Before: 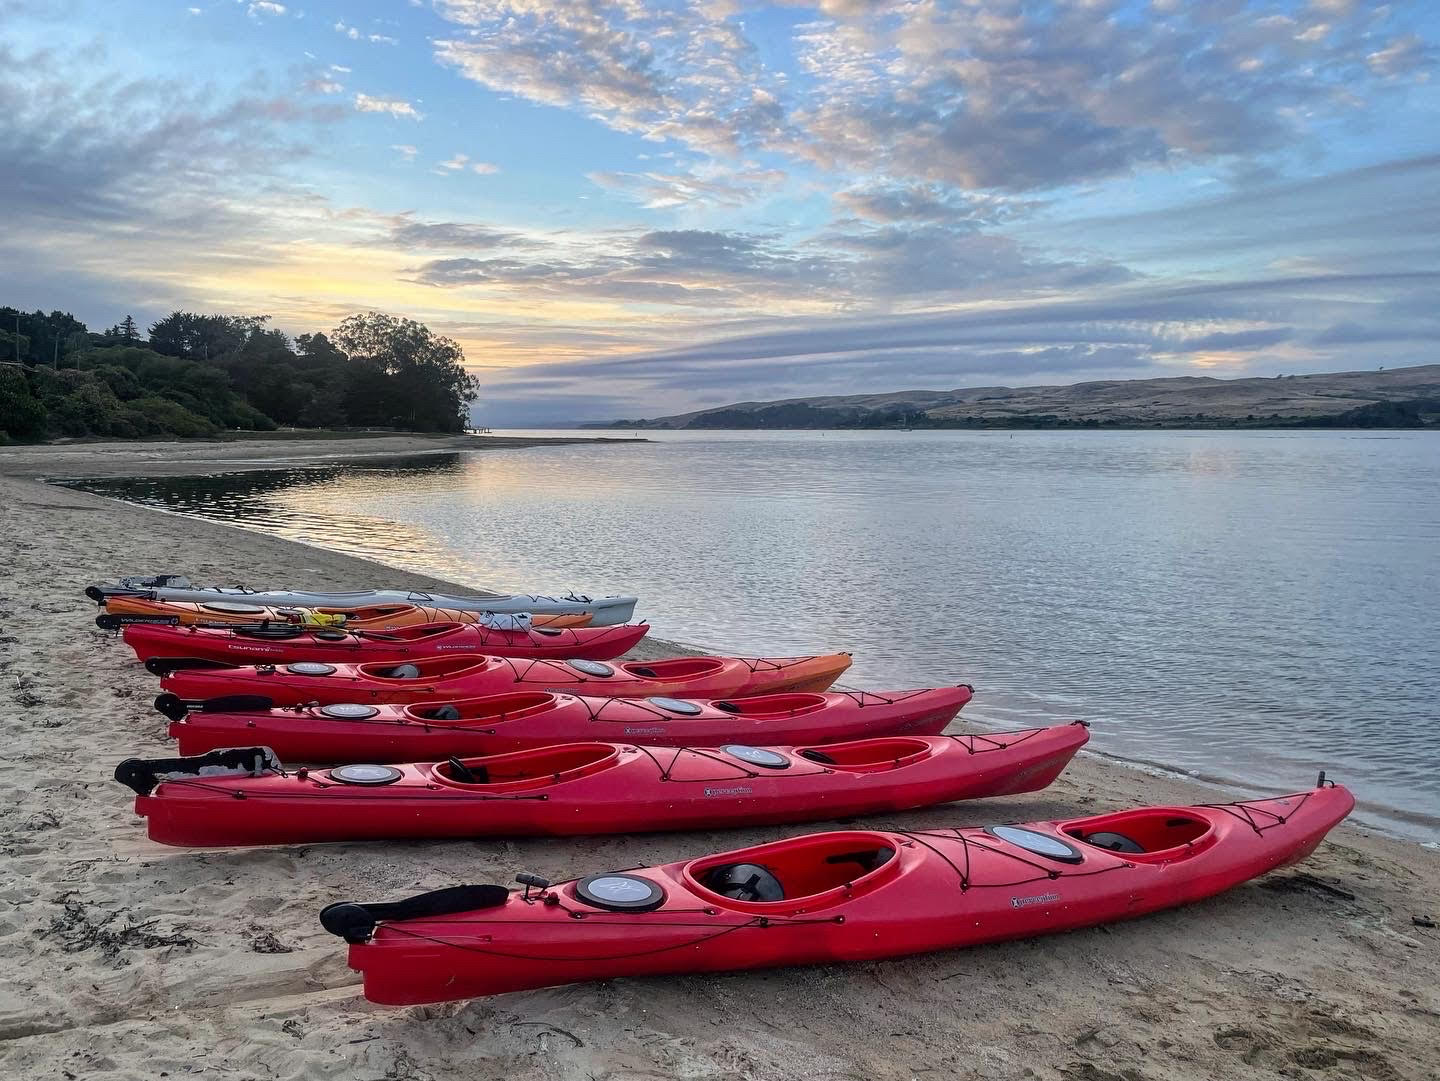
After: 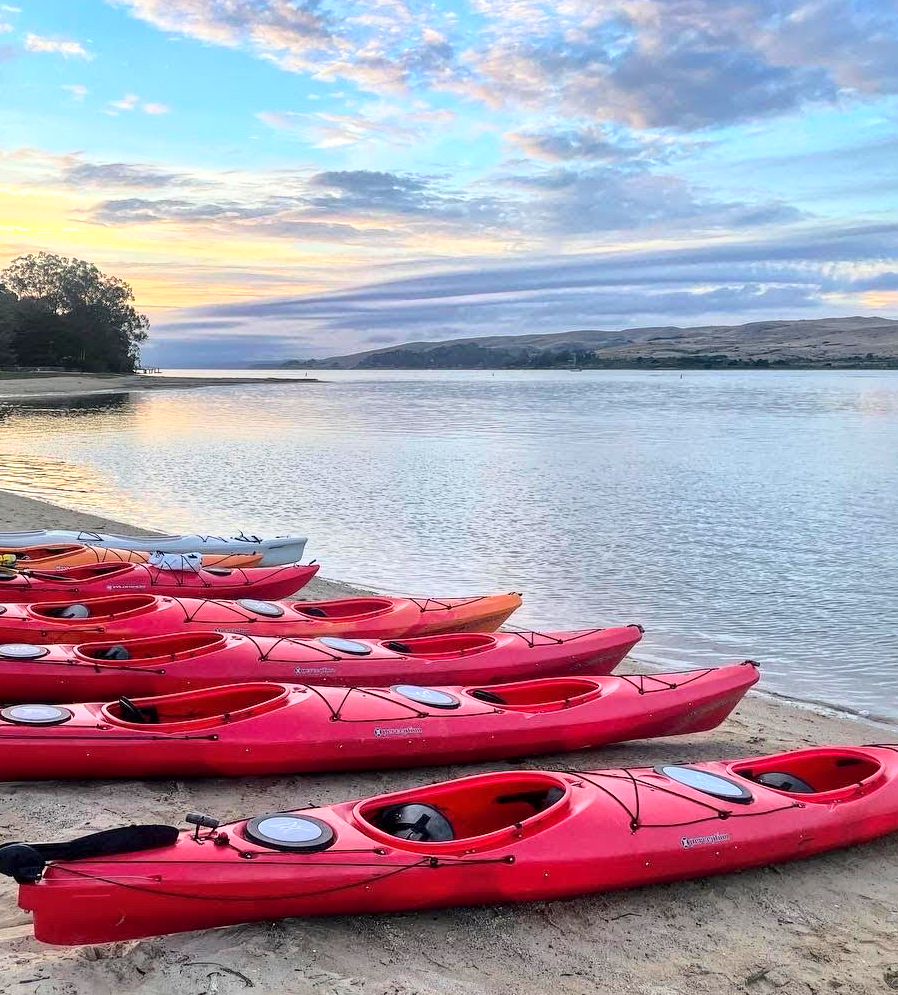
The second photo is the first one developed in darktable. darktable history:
crop and rotate: left 22.918%, top 5.629%, right 14.711%, bottom 2.247%
shadows and highlights: on, module defaults
base curve: curves: ch0 [(0, 0) (0.028, 0.03) (0.121, 0.232) (0.46, 0.748) (0.859, 0.968) (1, 1)]
exposure: black level correction 0.001, exposure 0.14 EV, compensate highlight preservation false
